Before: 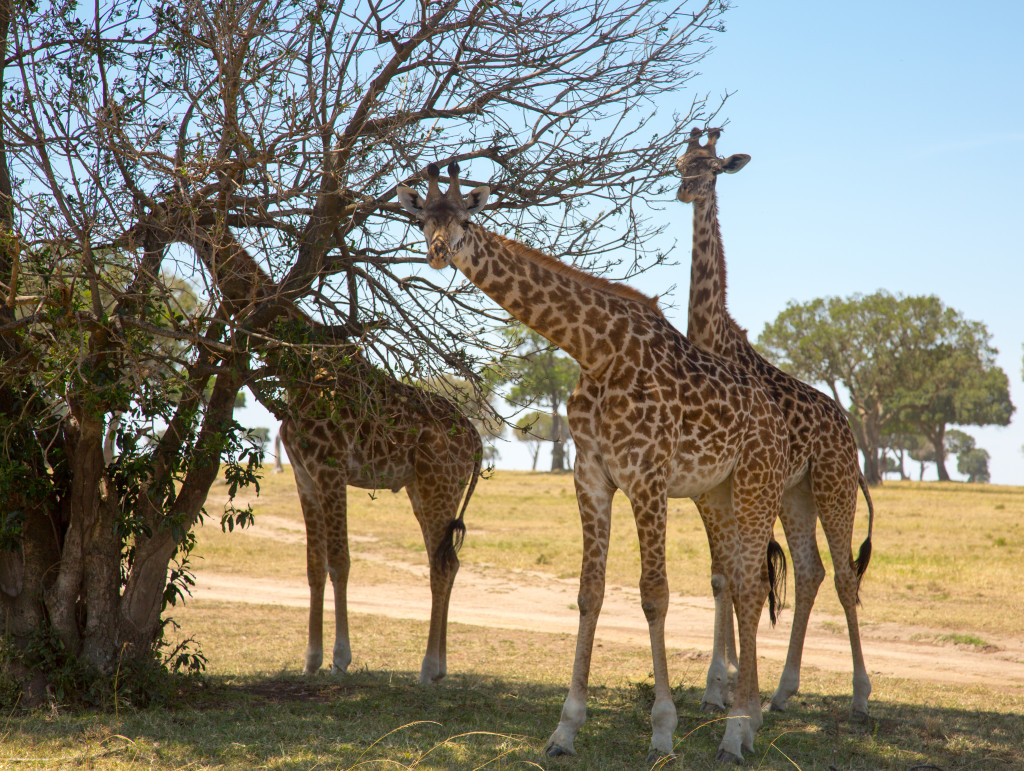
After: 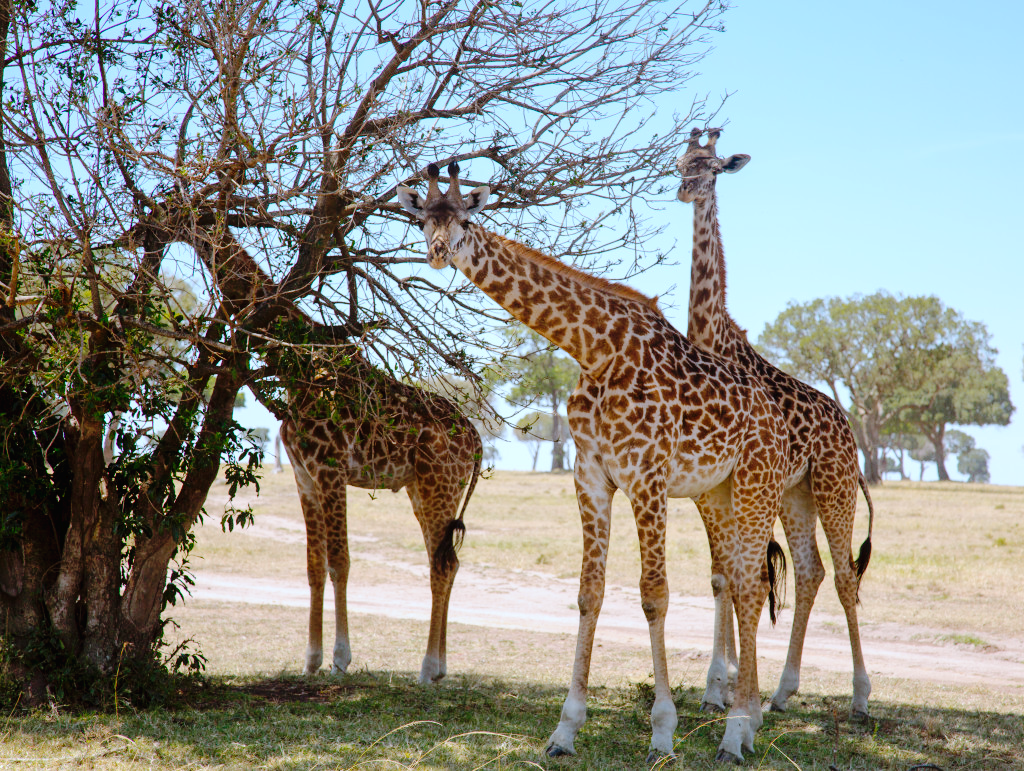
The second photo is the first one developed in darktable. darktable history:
tone curve: curves: ch0 [(0, 0) (0.003, 0.013) (0.011, 0.012) (0.025, 0.011) (0.044, 0.016) (0.069, 0.029) (0.1, 0.045) (0.136, 0.074) (0.177, 0.123) (0.224, 0.207) (0.277, 0.313) (0.335, 0.414) (0.399, 0.509) (0.468, 0.599) (0.543, 0.663) (0.623, 0.728) (0.709, 0.79) (0.801, 0.854) (0.898, 0.925) (1, 1)], preserve colors none
color correction: highlights a* -2.24, highlights b* -18.1
